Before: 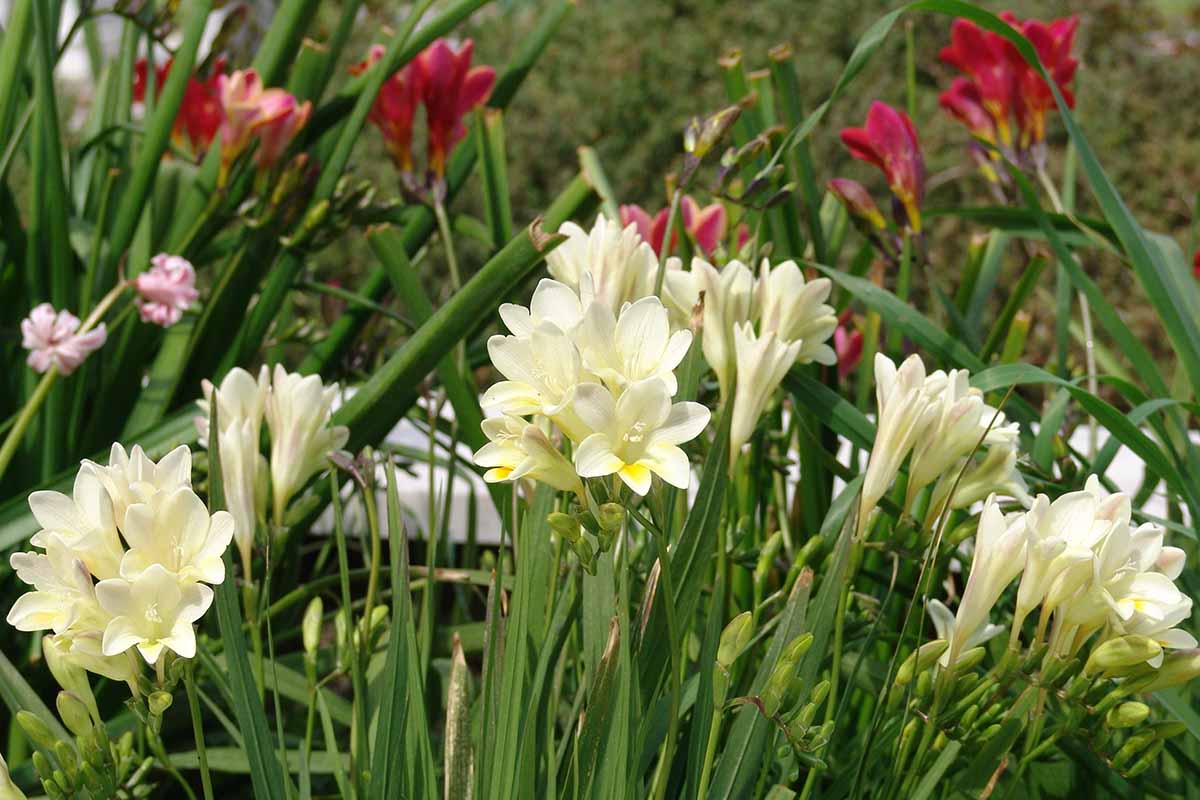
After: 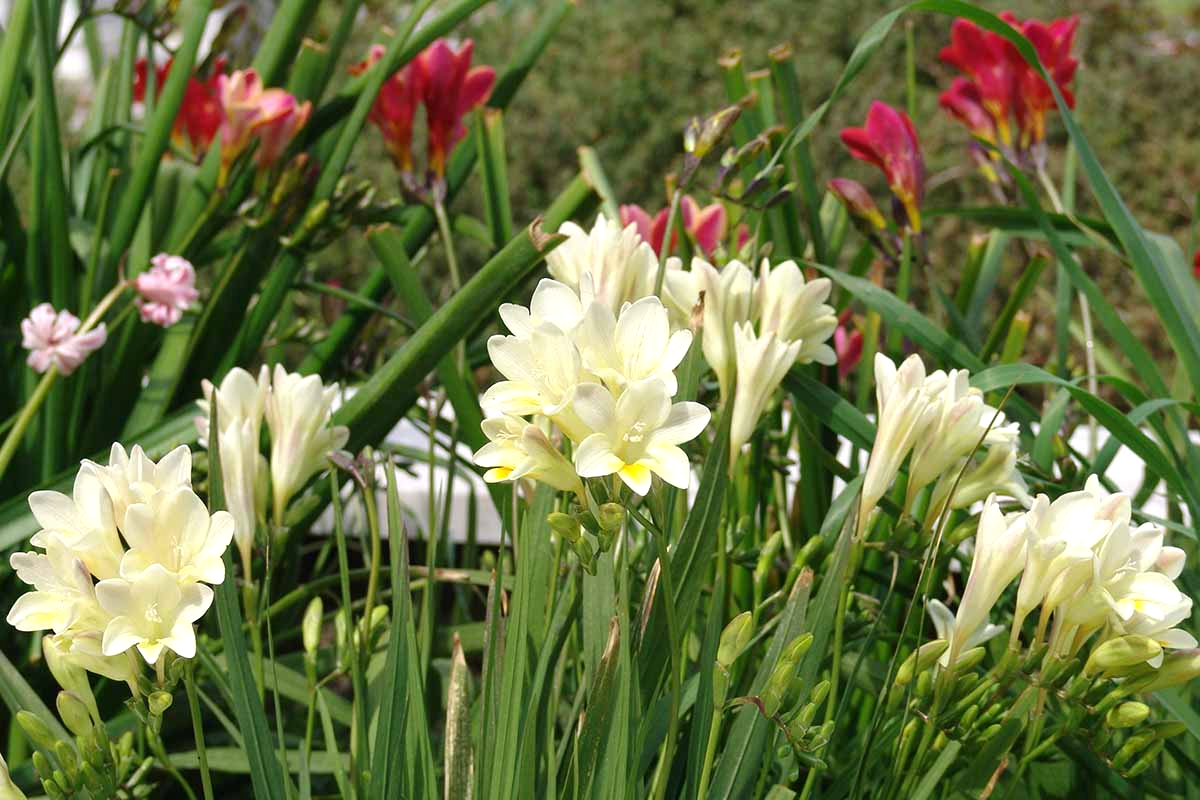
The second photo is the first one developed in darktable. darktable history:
exposure: exposure 0.211 EV, compensate highlight preservation false
